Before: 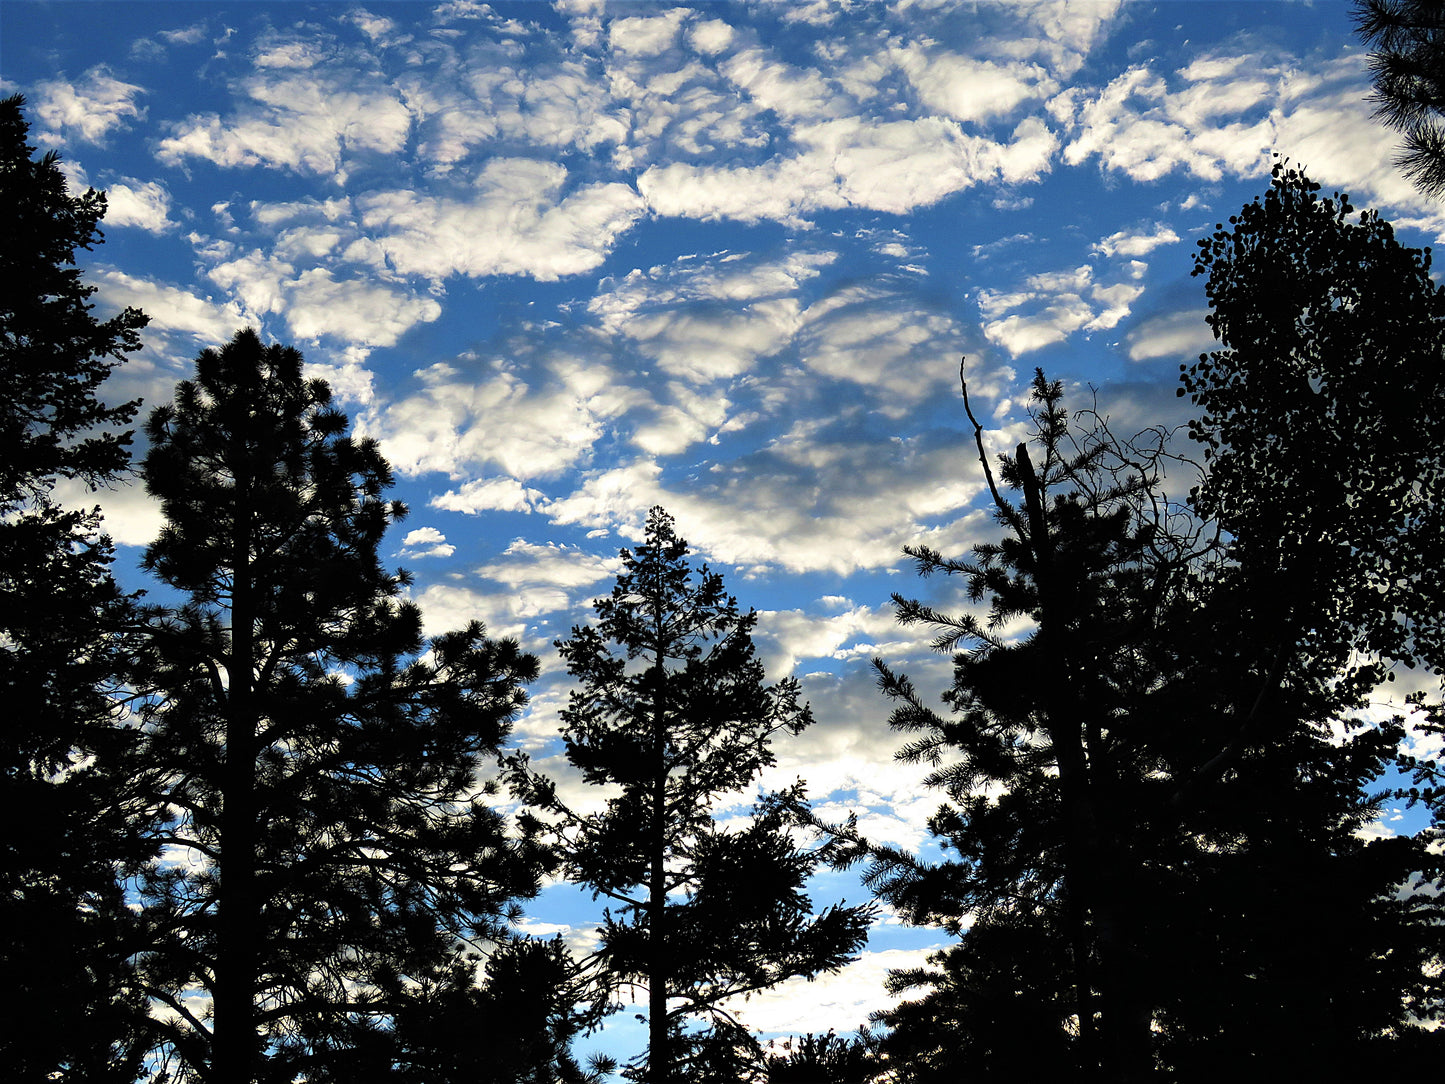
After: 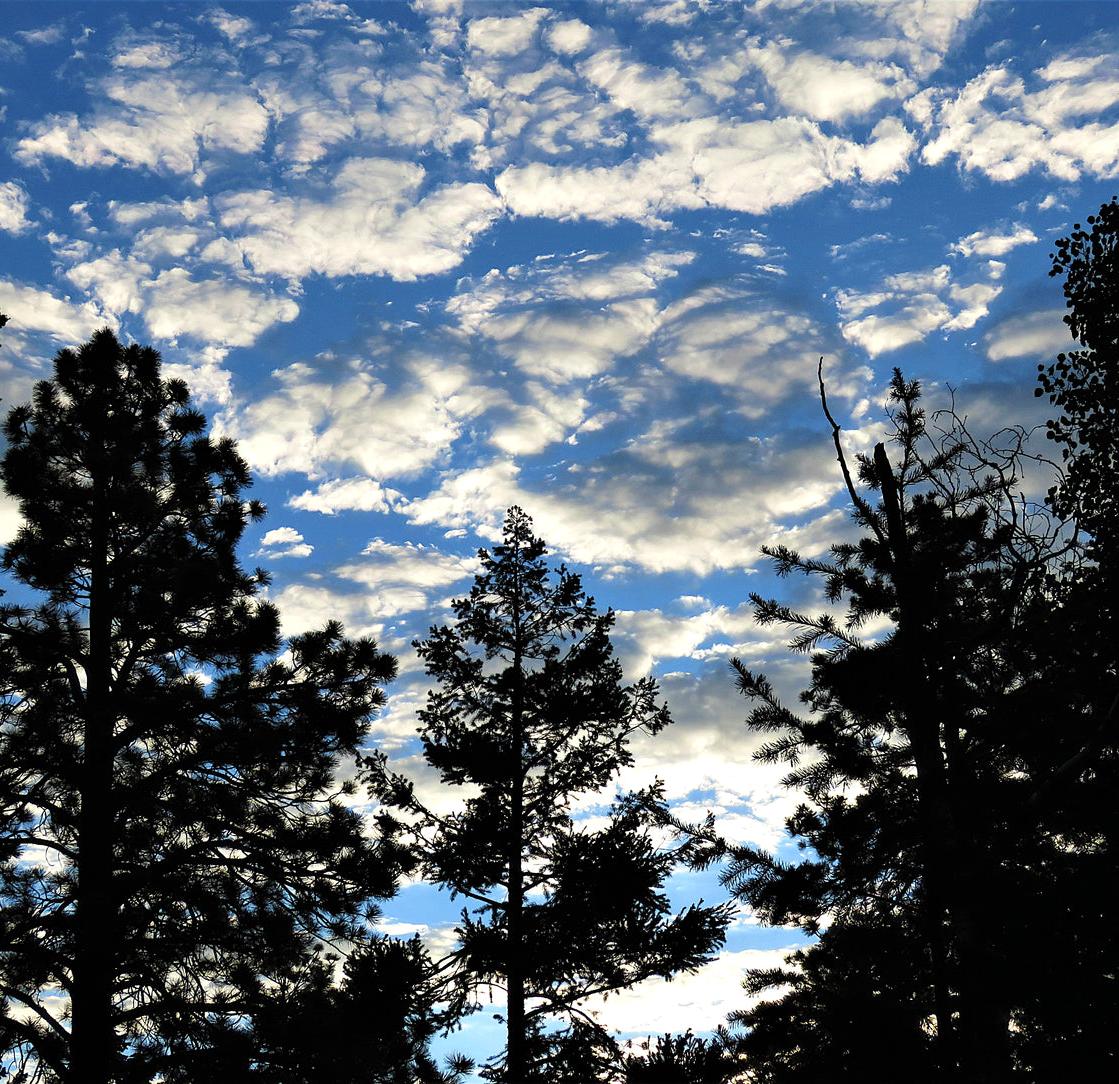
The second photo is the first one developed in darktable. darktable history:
crop: left 9.88%, right 12.664%
levels: levels [0, 0.492, 0.984]
